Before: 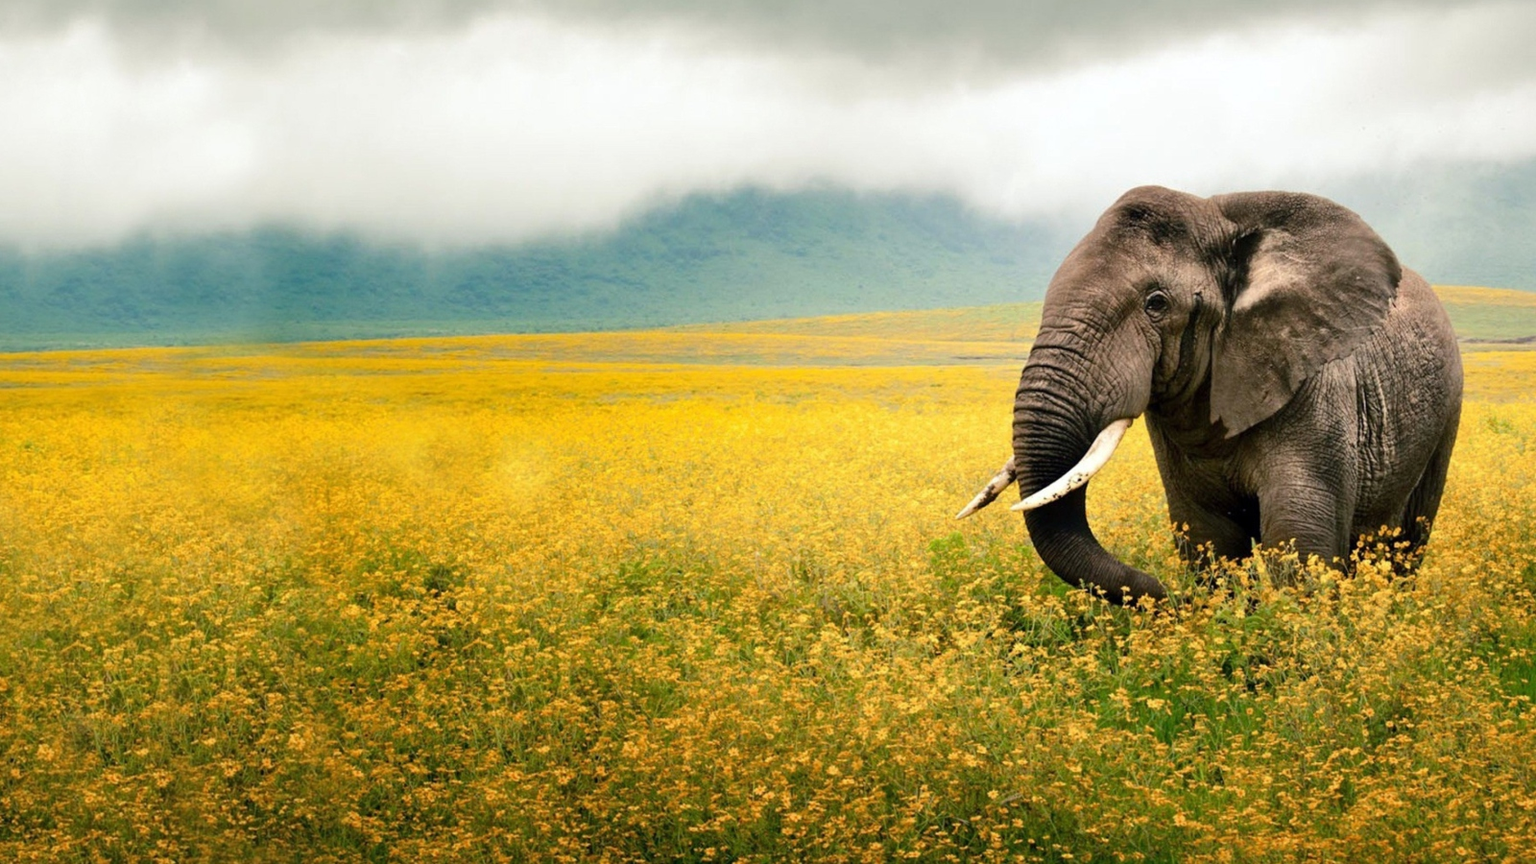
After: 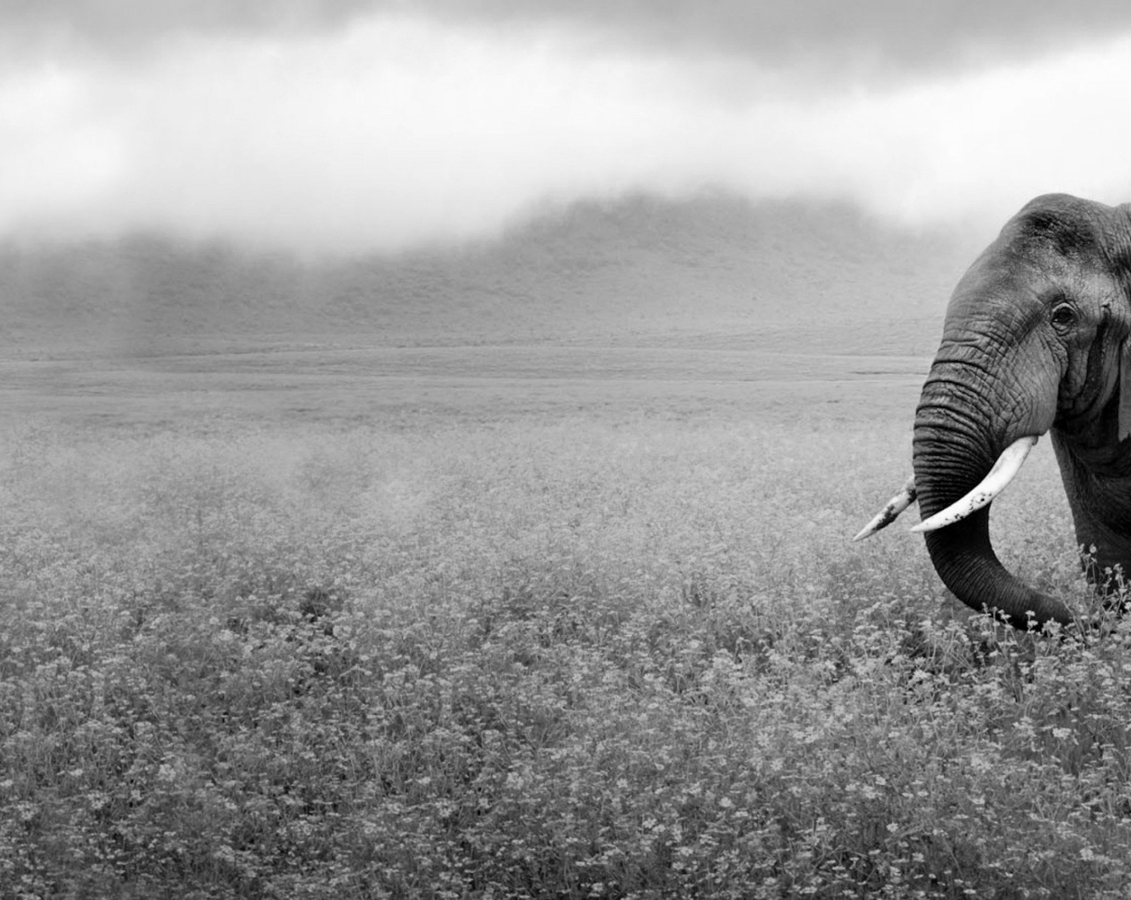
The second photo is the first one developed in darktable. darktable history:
crop and rotate: left 8.924%, right 20.347%
color calibration: output gray [0.18, 0.41, 0.41, 0], illuminant as shot in camera, x 0.358, y 0.373, temperature 4628.91 K
levels: levels [0, 0.478, 1]
exposure: black level correction 0.002, compensate highlight preservation false
